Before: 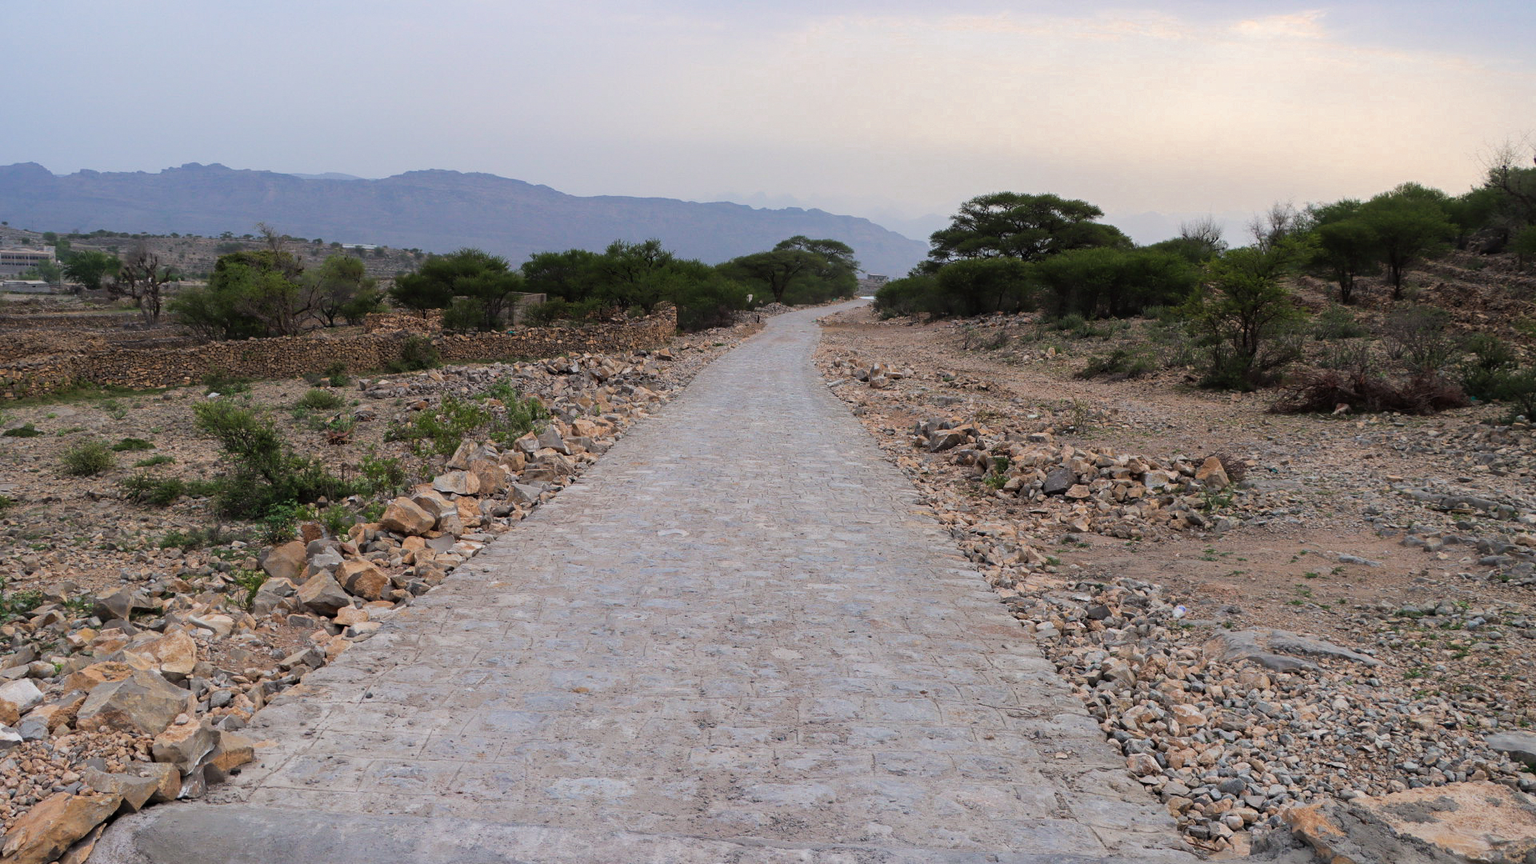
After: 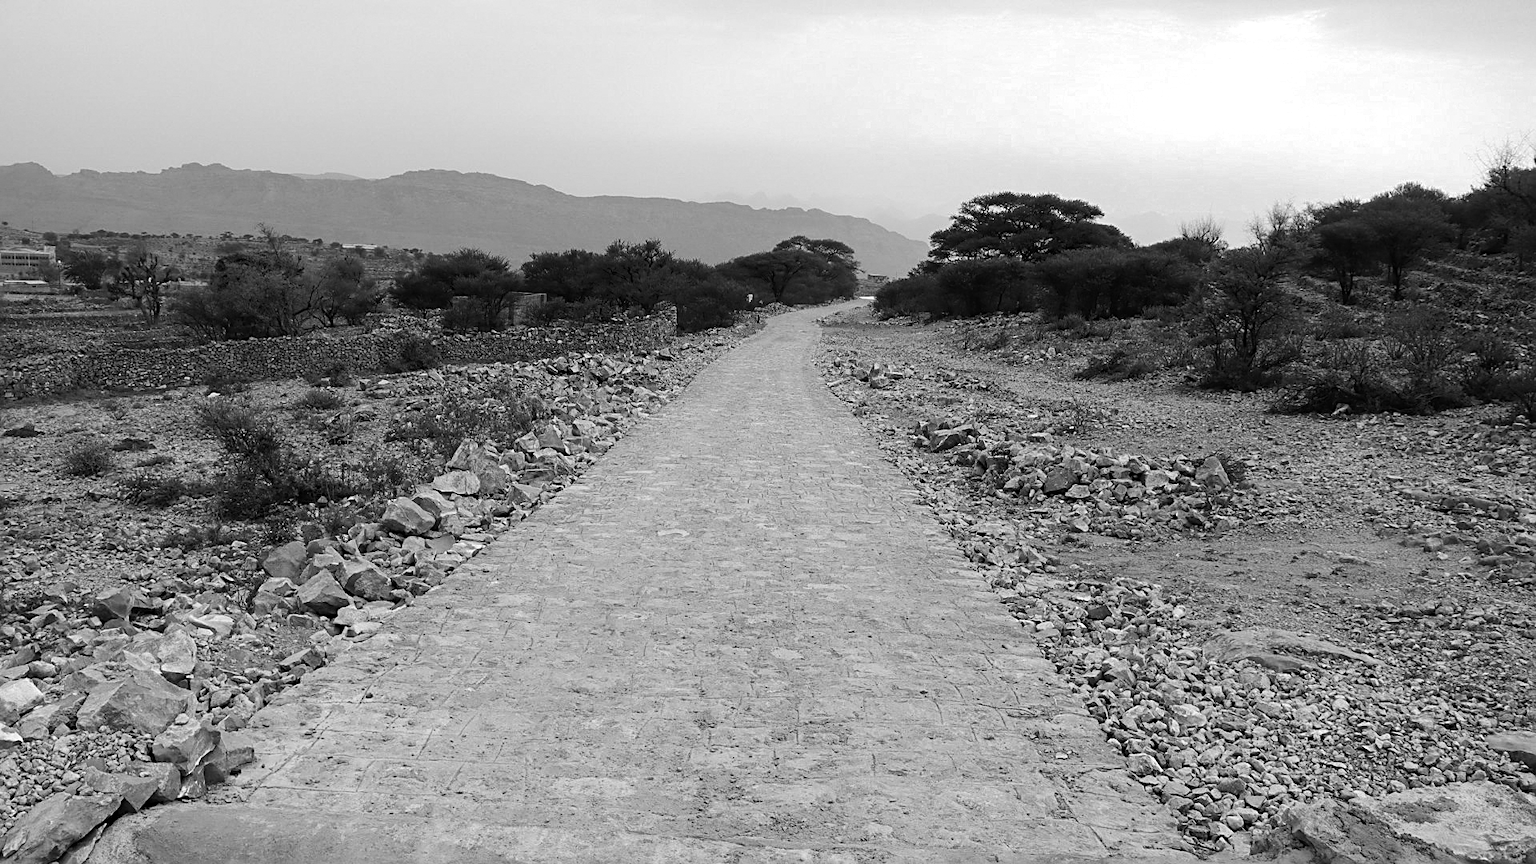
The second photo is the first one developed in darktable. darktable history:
monochrome: a -6.99, b 35.61, size 1.4
sharpen: on, module defaults
tone equalizer: -8 EV -0.417 EV, -7 EV -0.389 EV, -6 EV -0.333 EV, -5 EV -0.222 EV, -3 EV 0.222 EV, -2 EV 0.333 EV, -1 EV 0.389 EV, +0 EV 0.417 EV, edges refinement/feathering 500, mask exposure compensation -1.57 EV, preserve details no
